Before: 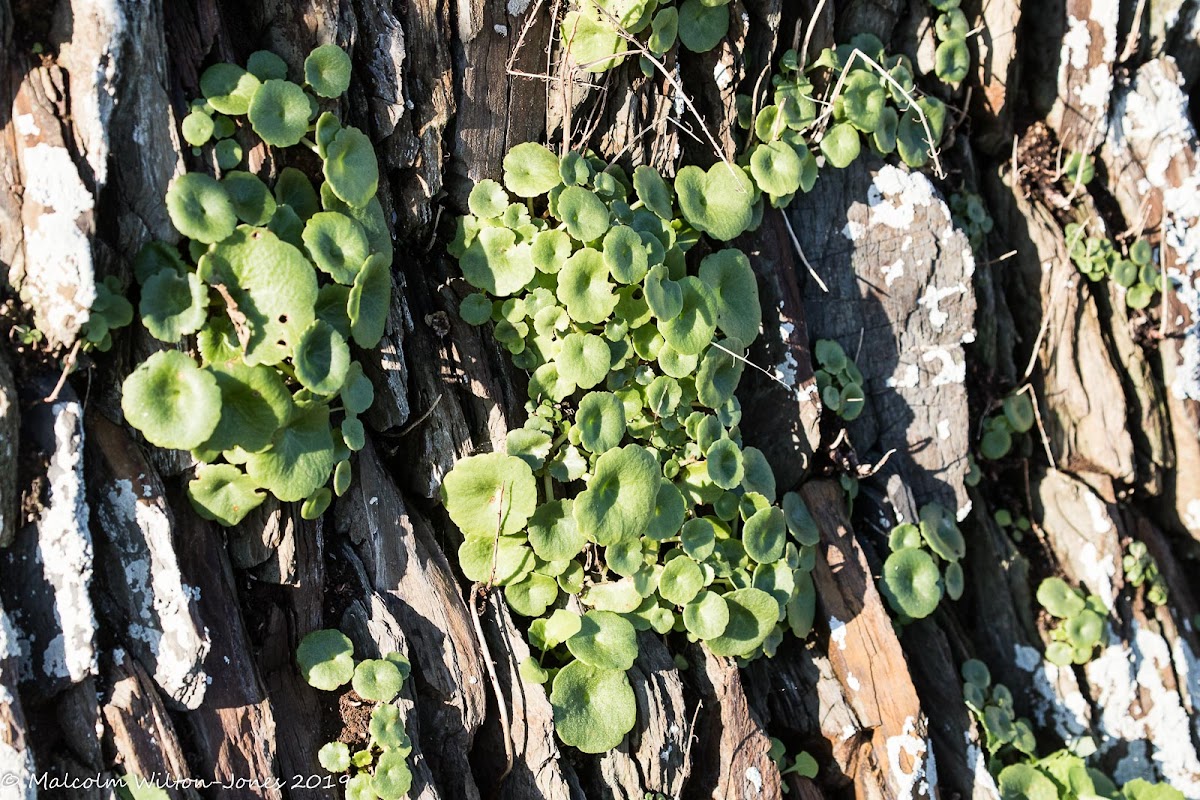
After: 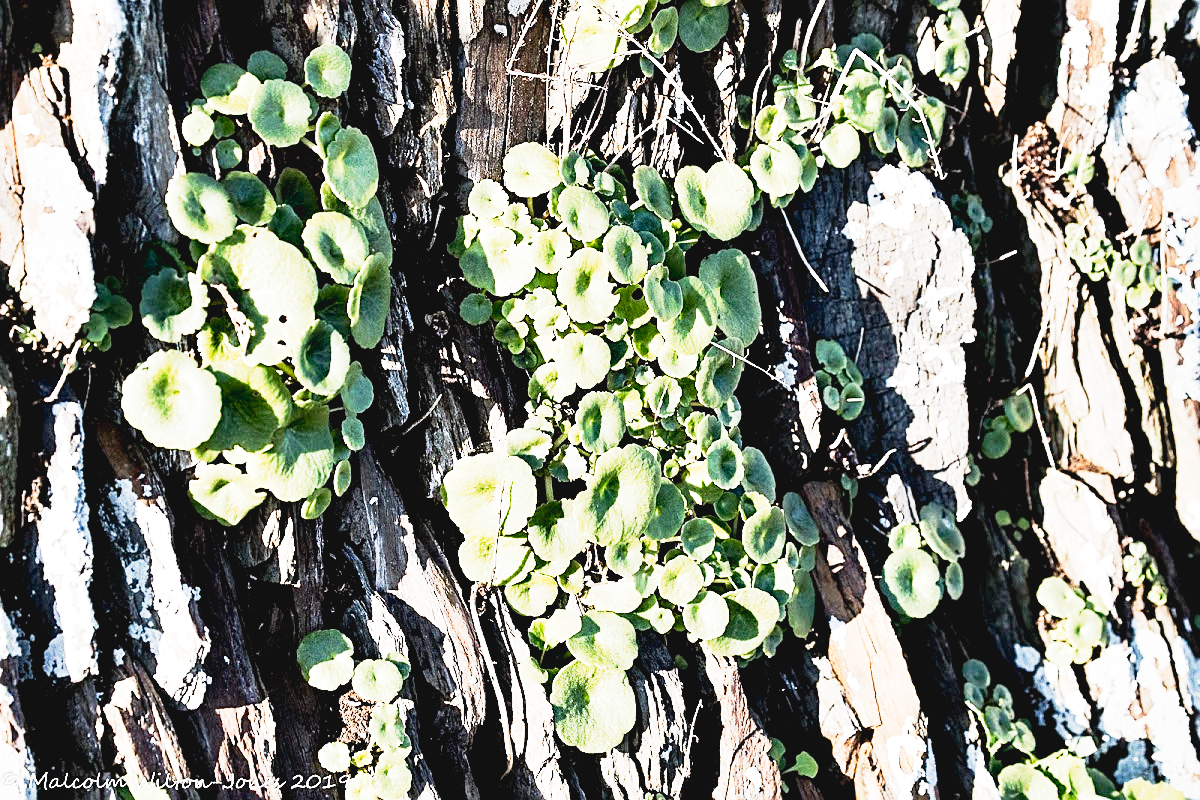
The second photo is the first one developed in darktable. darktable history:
contrast equalizer: y [[0.6 ×6], [0.55 ×6], [0 ×6], [0 ×6], [0 ×6]]
sharpen: on, module defaults
tone curve: curves: ch0 [(0, 0.052) (0.207, 0.35) (0.392, 0.592) (0.54, 0.803) (0.725, 0.922) (0.99, 0.974)], preserve colors none
